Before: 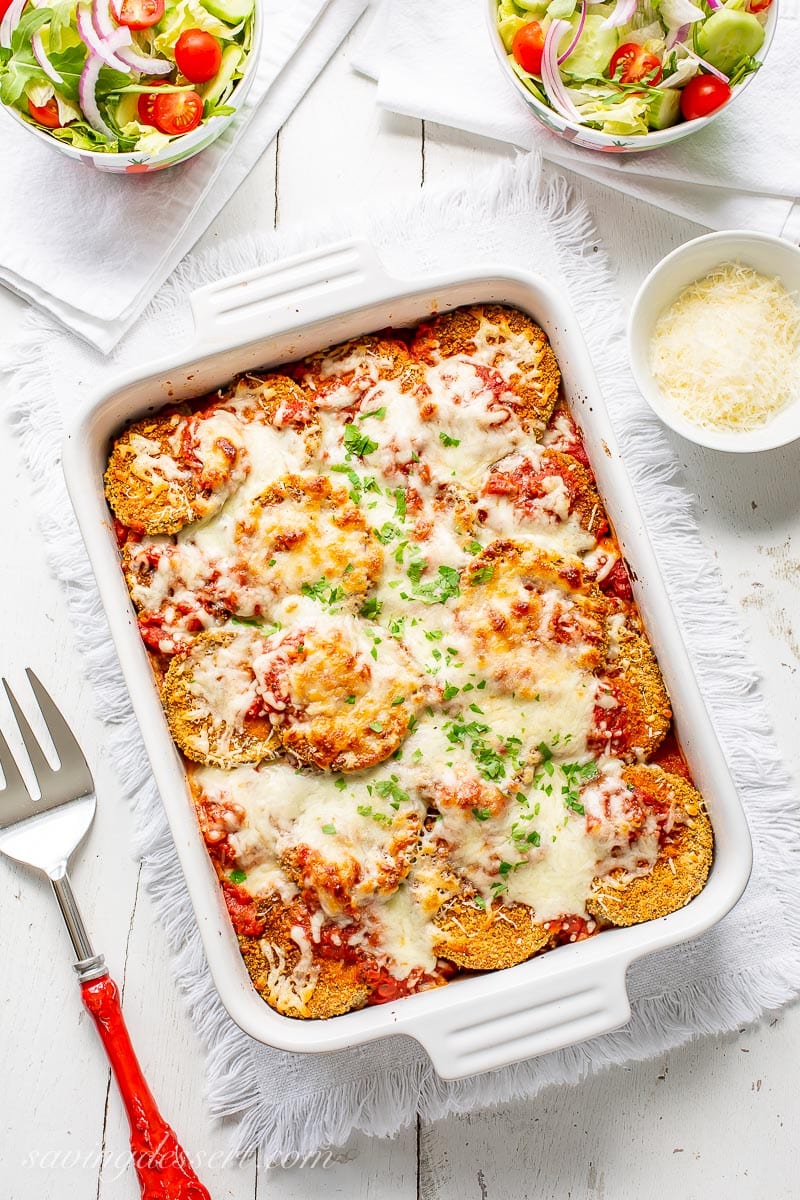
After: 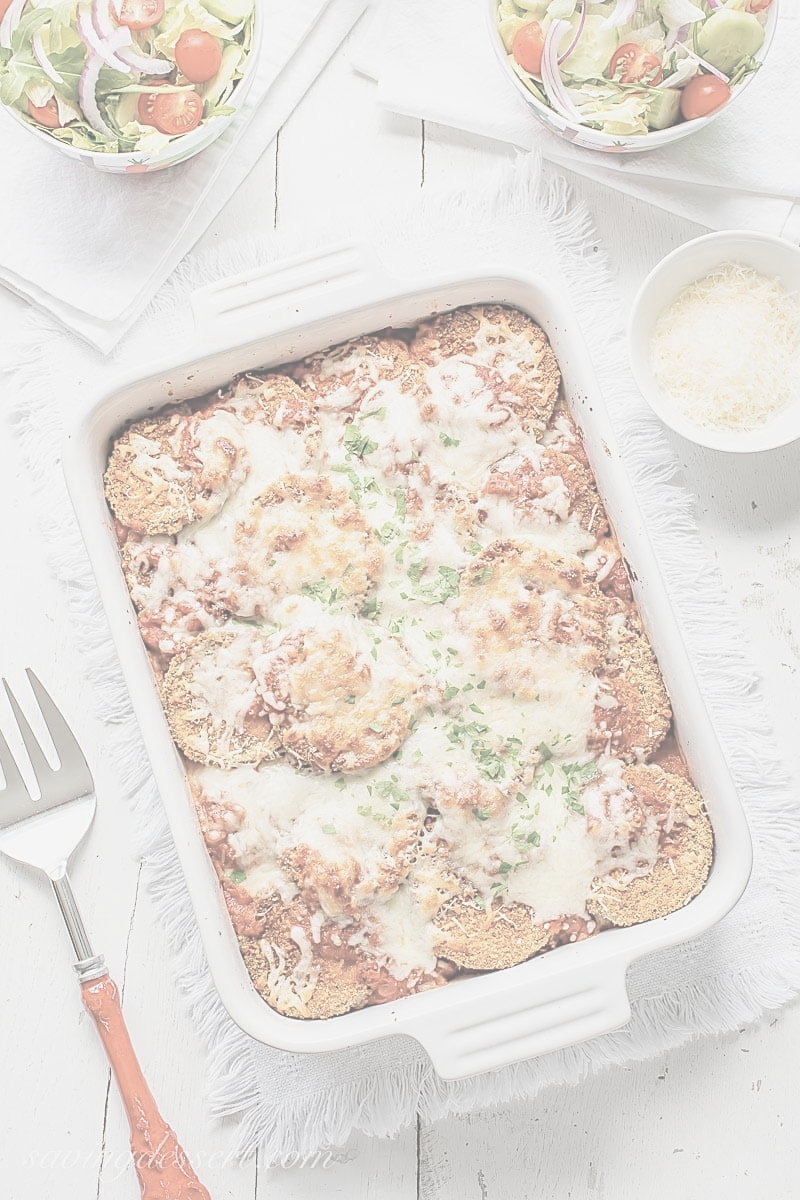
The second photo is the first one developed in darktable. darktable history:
sharpen: amount 0.49
tone equalizer: -8 EV -0.417 EV, -7 EV -0.413 EV, -6 EV -0.367 EV, -5 EV -0.199 EV, -3 EV 0.203 EV, -2 EV 0.343 EV, -1 EV 0.411 EV, +0 EV 0.446 EV
local contrast: detail 110%
contrast brightness saturation: contrast -0.339, brightness 0.741, saturation -0.775
